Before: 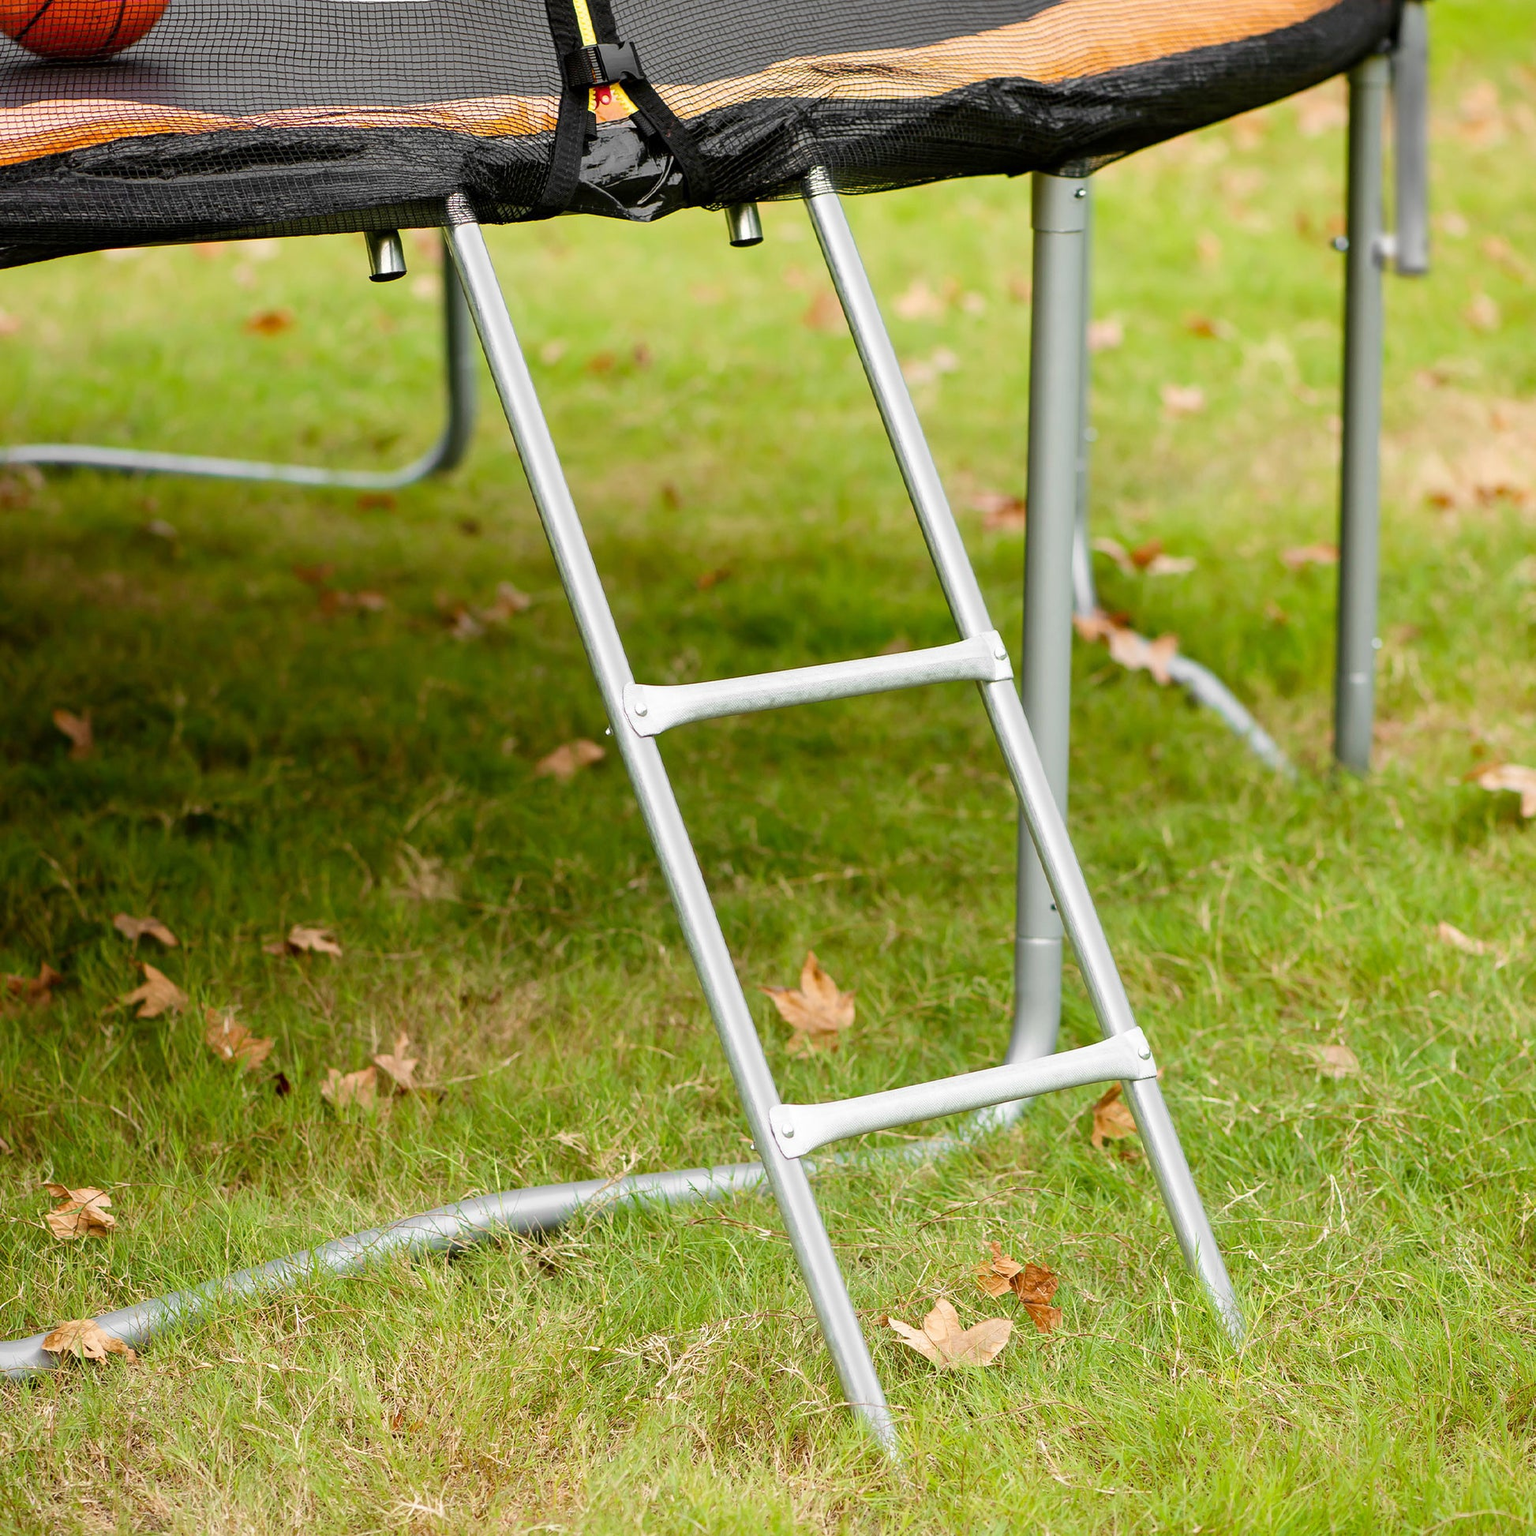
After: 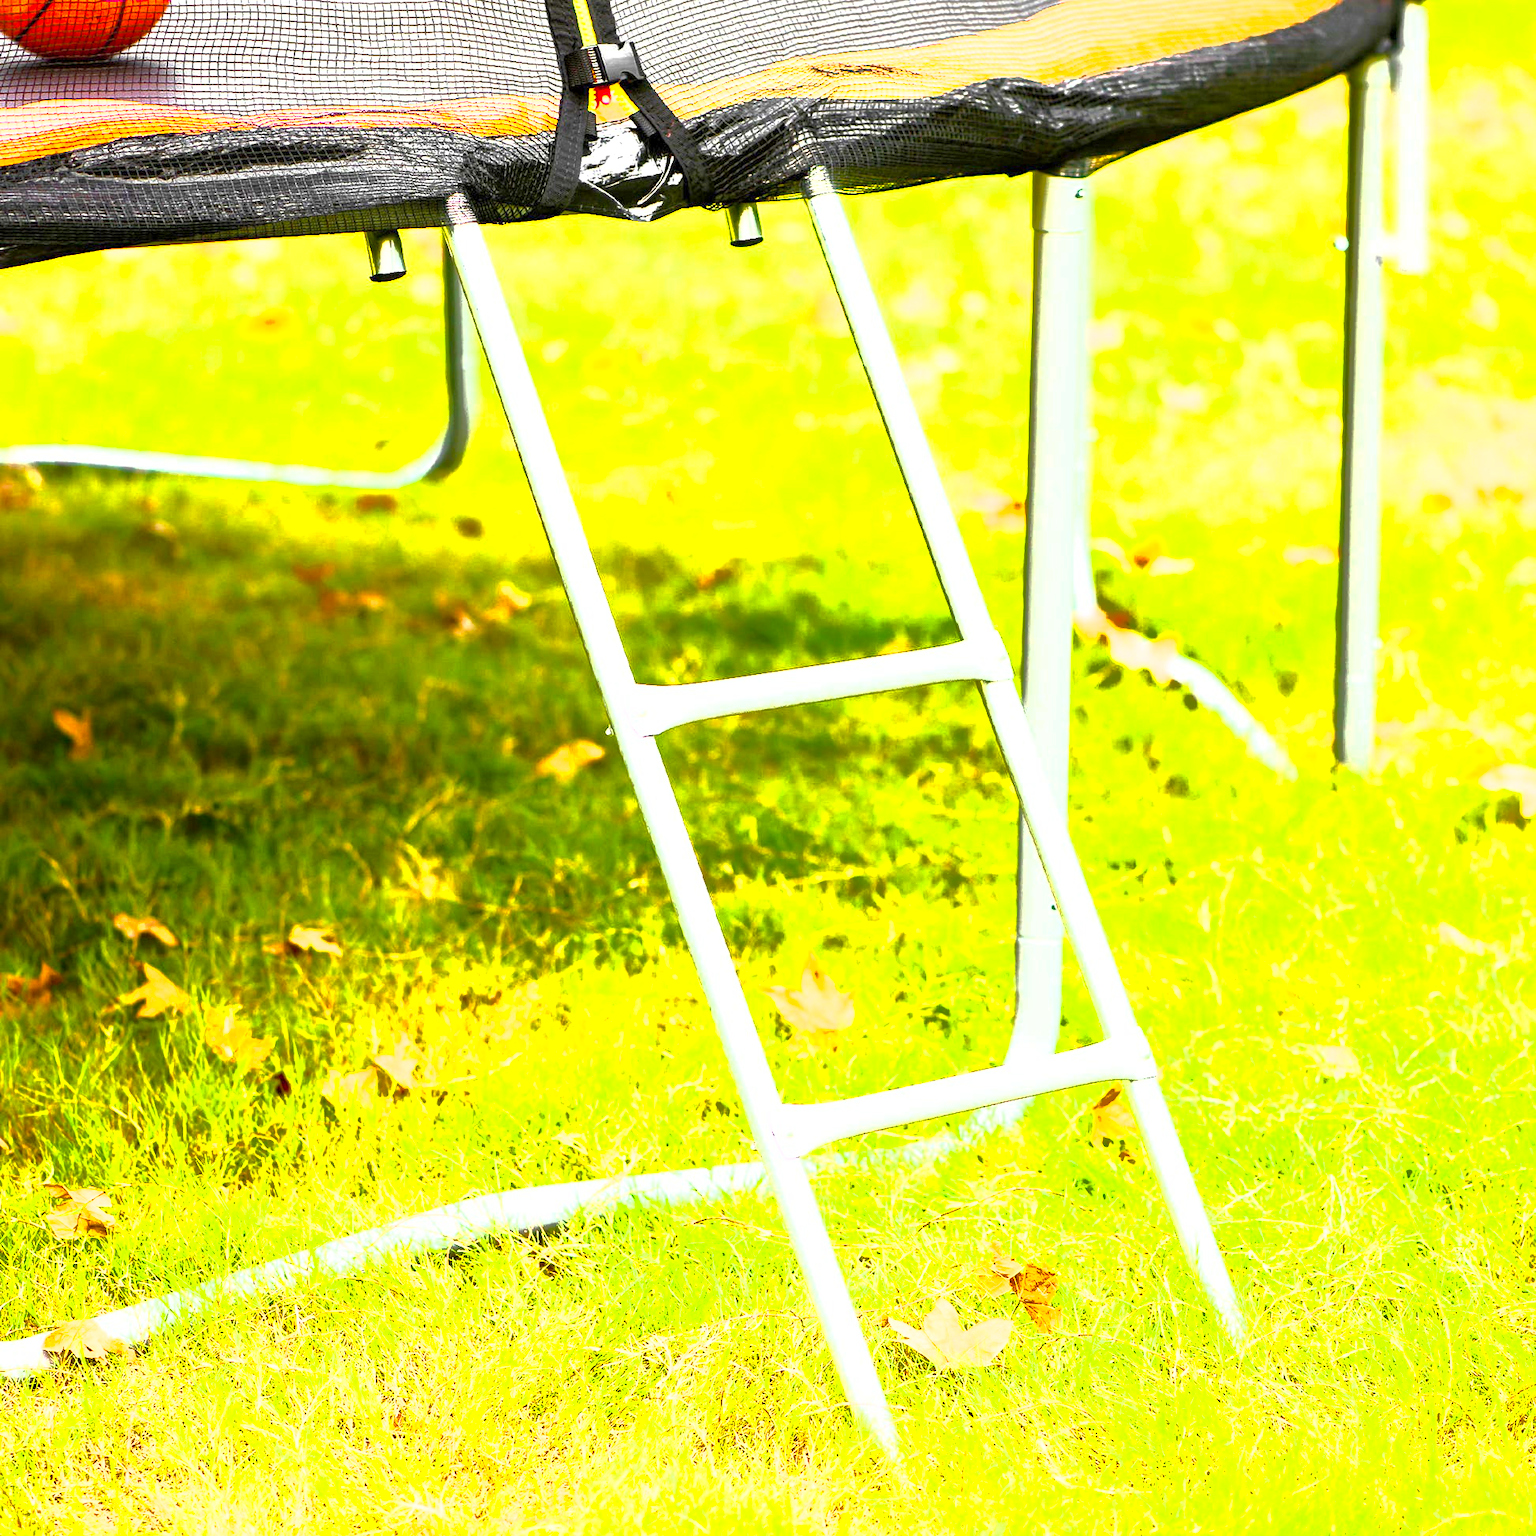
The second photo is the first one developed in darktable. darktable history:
shadows and highlights: highlights color adjustment 0.116%
color balance rgb: perceptual saturation grading › global saturation 20%, perceptual saturation grading › highlights -25.369%, perceptual saturation grading › shadows 25.517%, perceptual brilliance grading › global brilliance 34.224%, perceptual brilliance grading › highlights 50.698%, perceptual brilliance grading › mid-tones 59.805%, perceptual brilliance grading › shadows 34.448%, global vibrance 19.464%
